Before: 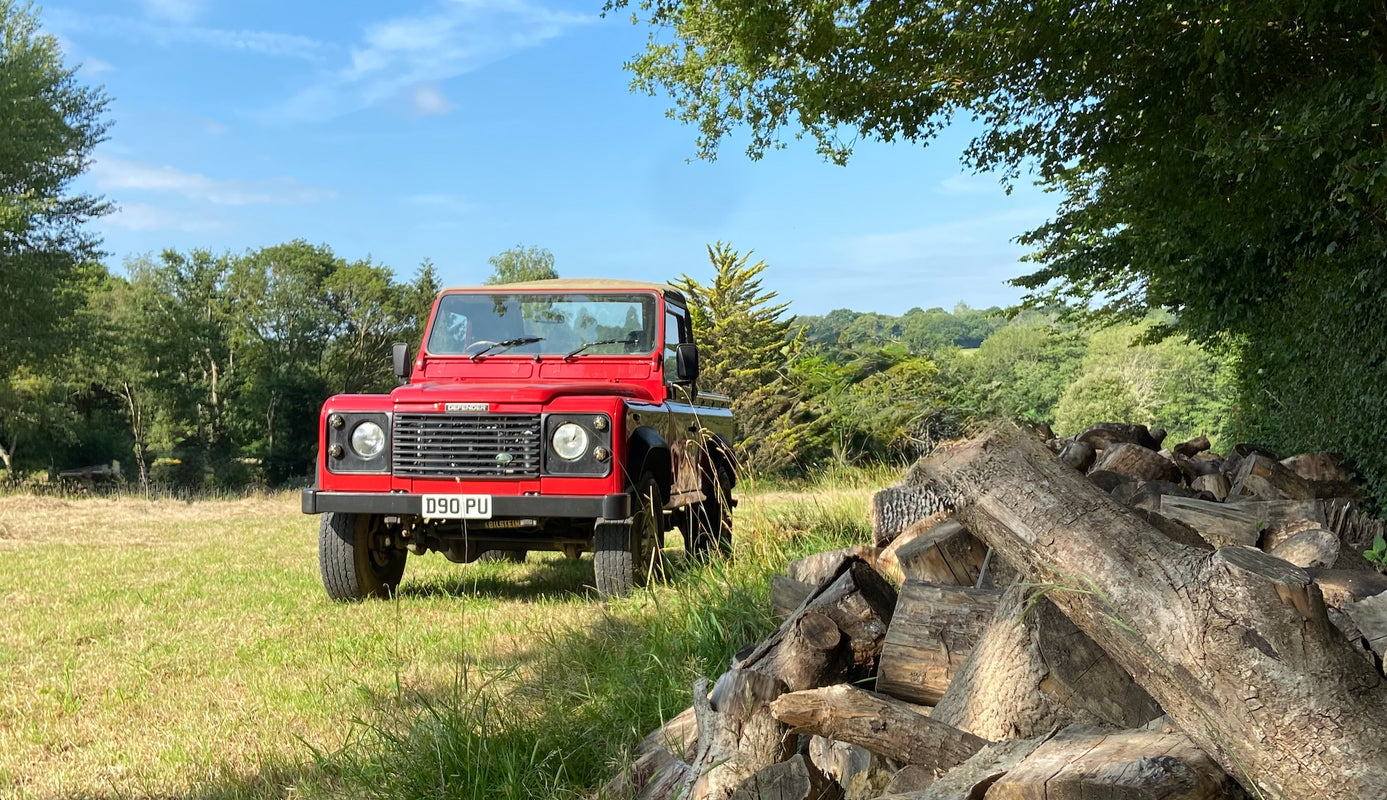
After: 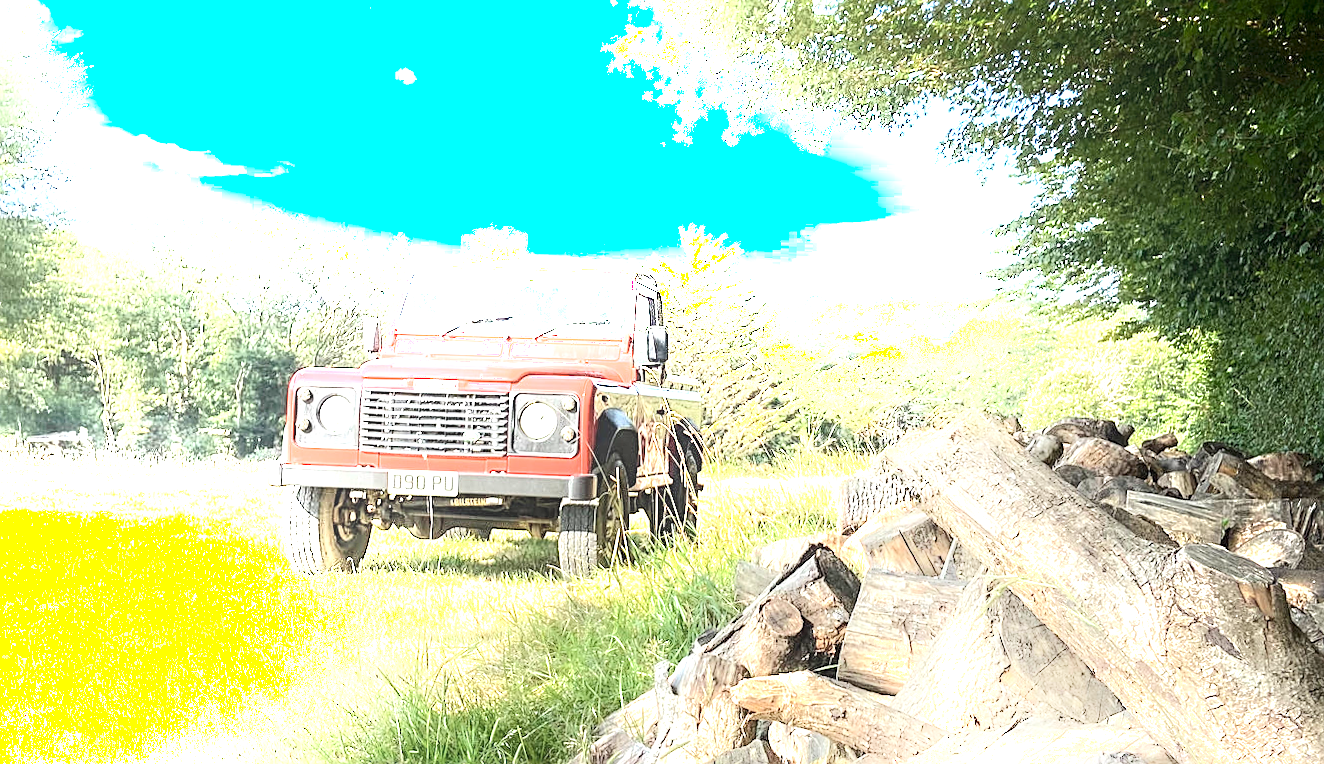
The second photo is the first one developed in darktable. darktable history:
local contrast: on, module defaults
crop and rotate: angle -1.57°
exposure: black level correction 0, exposure 1.467 EV, compensate highlight preservation false
shadows and highlights: shadows -53.73, highlights 86.42, soften with gaussian
sharpen: on, module defaults
